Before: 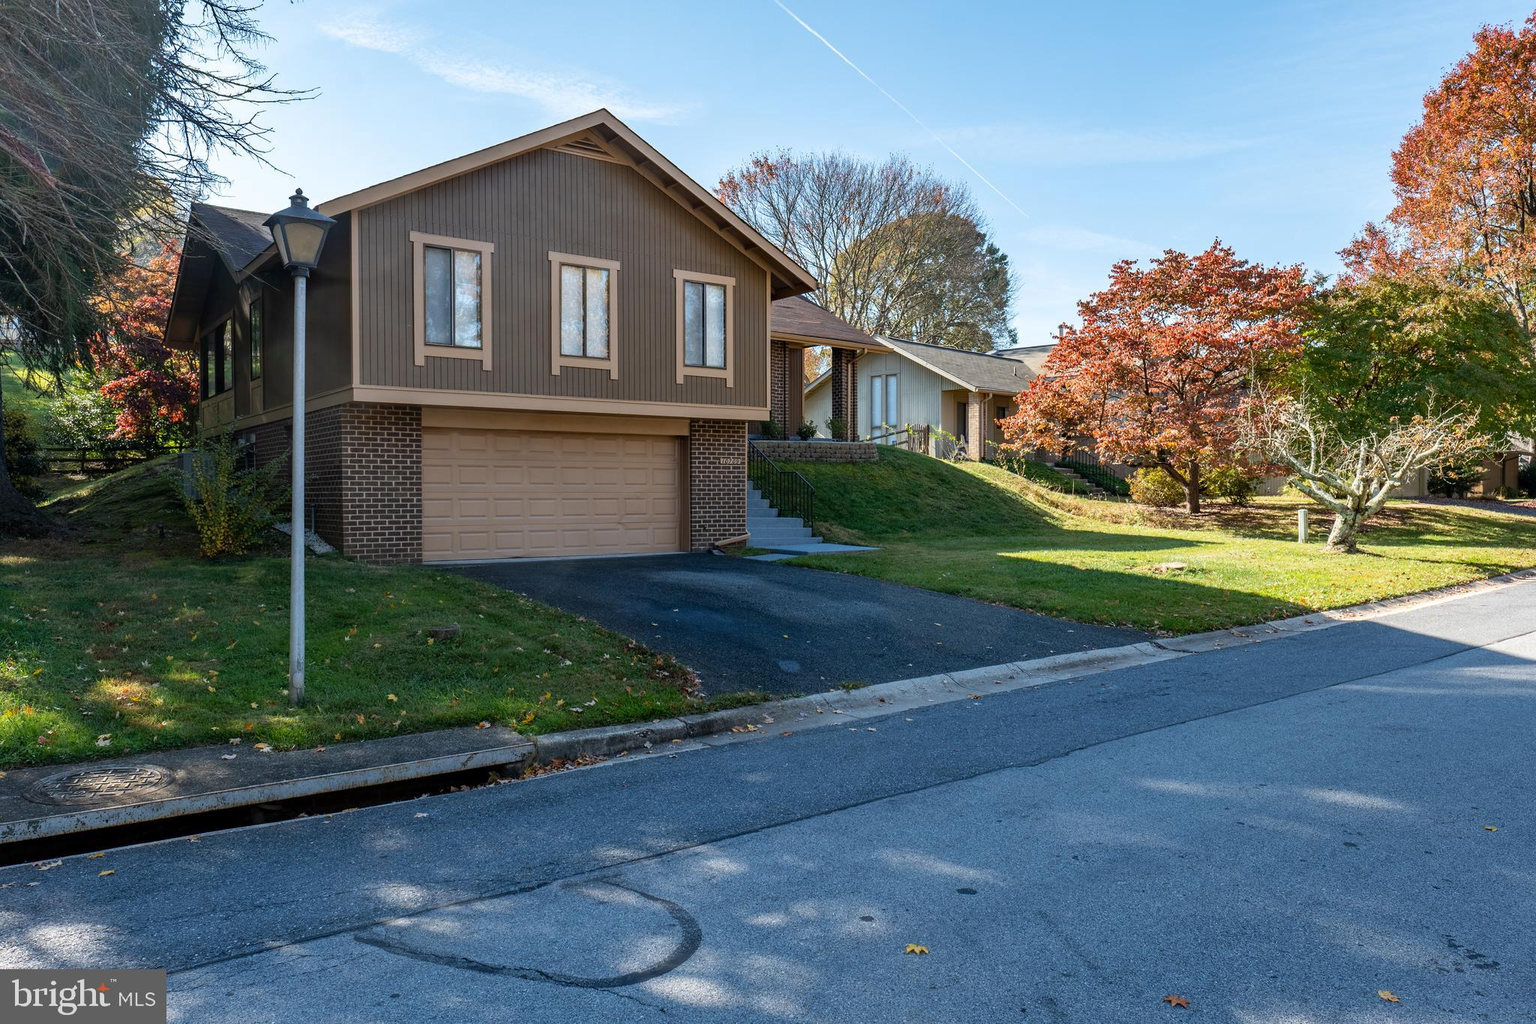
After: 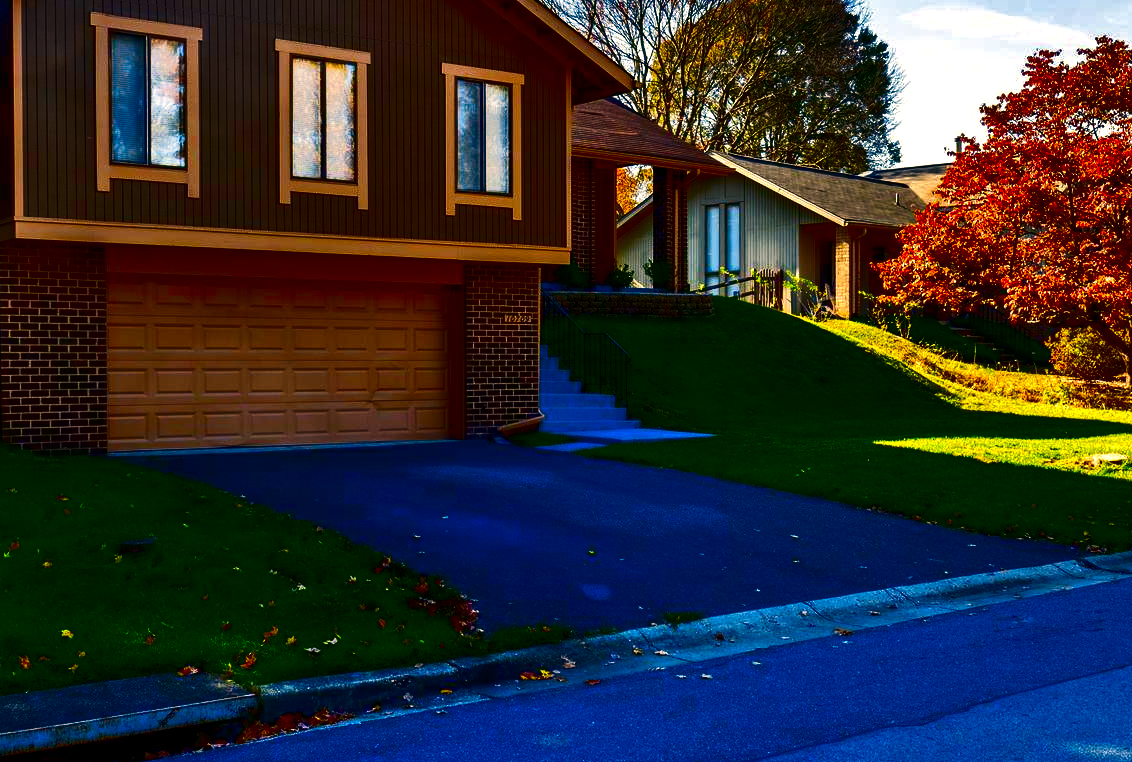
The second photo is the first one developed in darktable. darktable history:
color correction: highlights a* 14.96, highlights b* 30.94
shadows and highlights: radius 102.01, shadows 50.57, highlights -64.08, soften with gaussian
crop and rotate: left 22.27%, top 21.748%, right 22.418%, bottom 22.388%
contrast brightness saturation: brightness -0.983, saturation 0.993
tone equalizer: -8 EV -0.427 EV, -7 EV -0.382 EV, -6 EV -0.371 EV, -5 EV -0.234 EV, -3 EV 0.227 EV, -2 EV 0.344 EV, -1 EV 0.4 EV, +0 EV 0.398 EV, edges refinement/feathering 500, mask exposure compensation -1.57 EV, preserve details no
